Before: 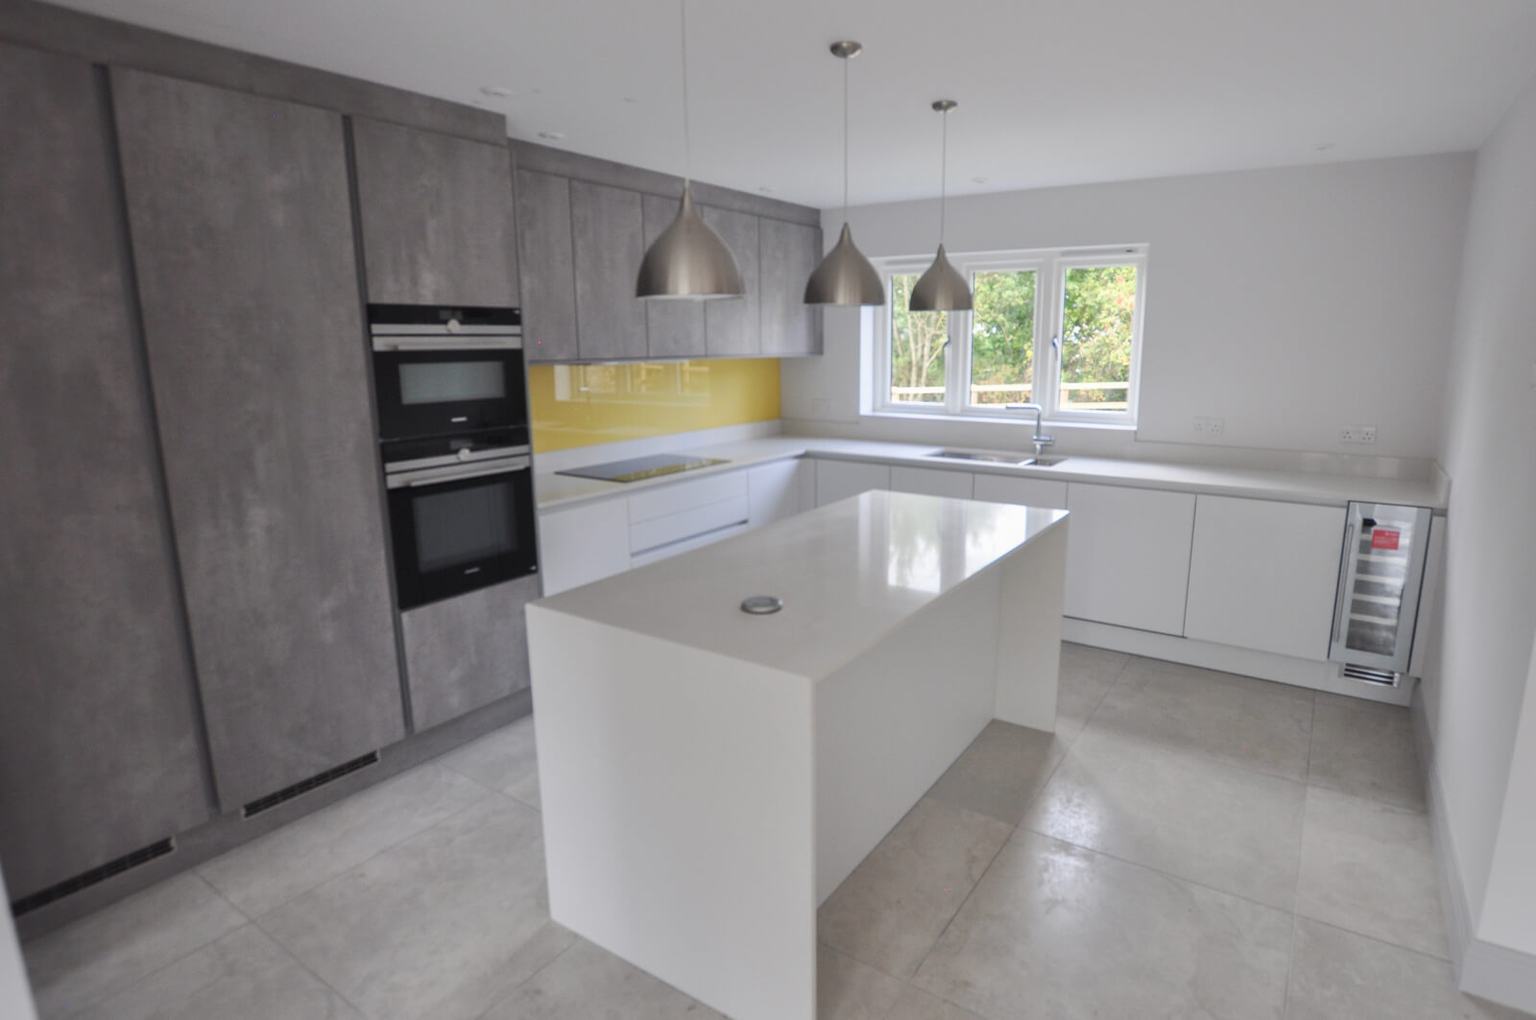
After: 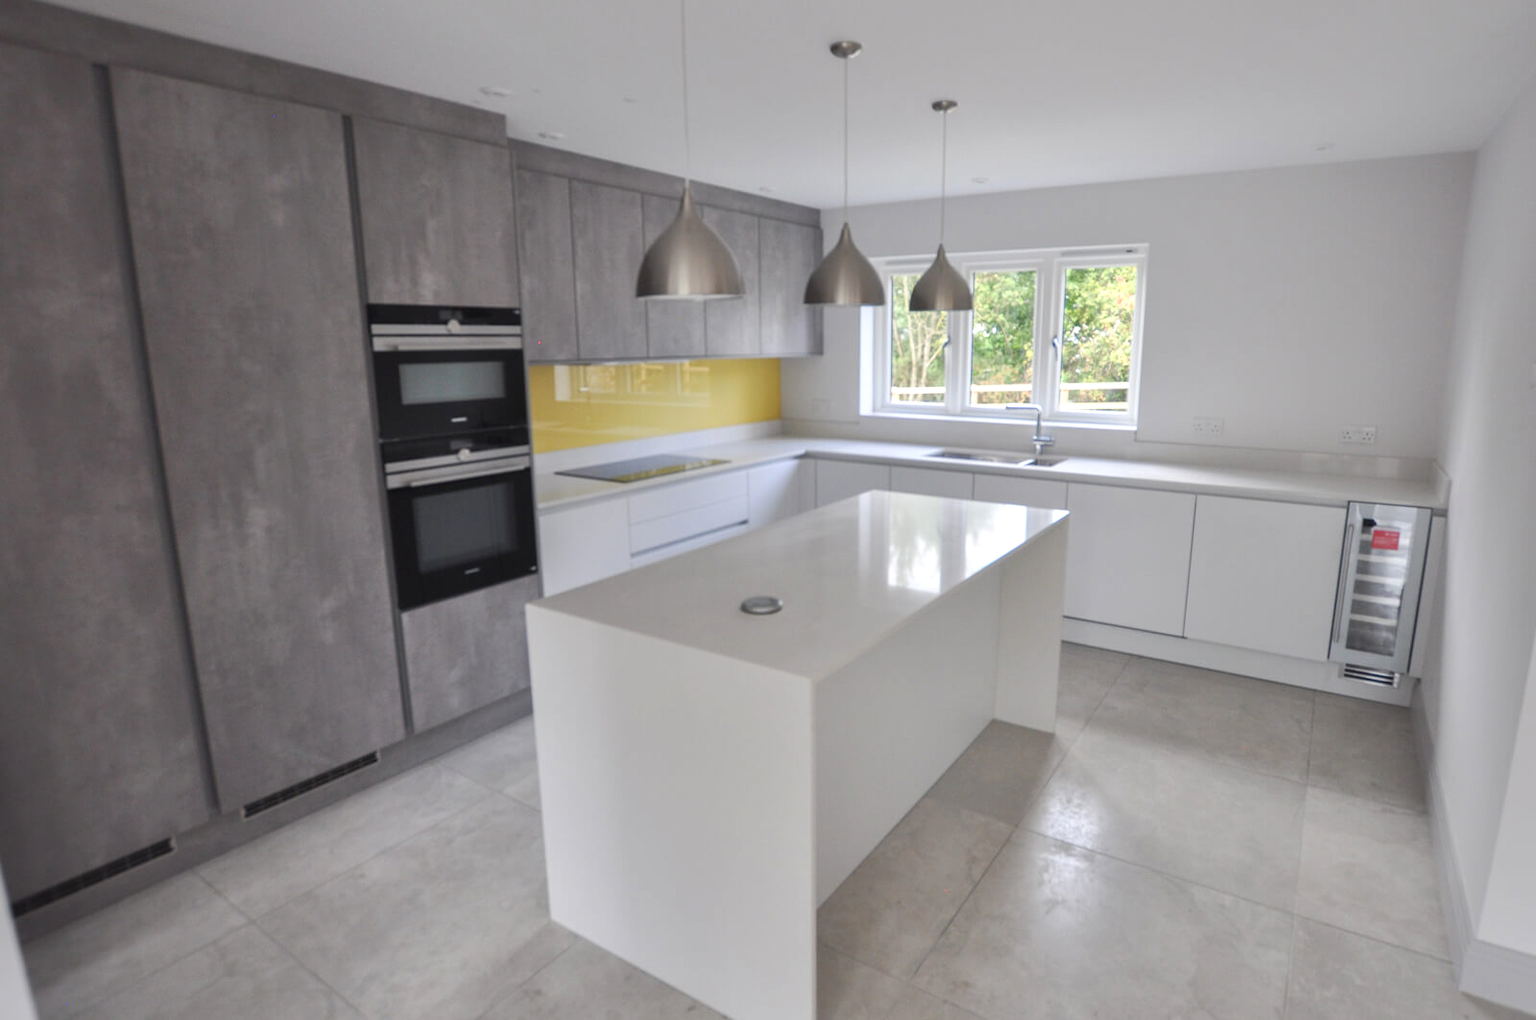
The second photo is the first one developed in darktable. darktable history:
tone equalizer: on, module defaults
exposure: exposure 0.2 EV, compensate highlight preservation false
shadows and highlights: shadows 37.27, highlights -28.18, soften with gaussian
